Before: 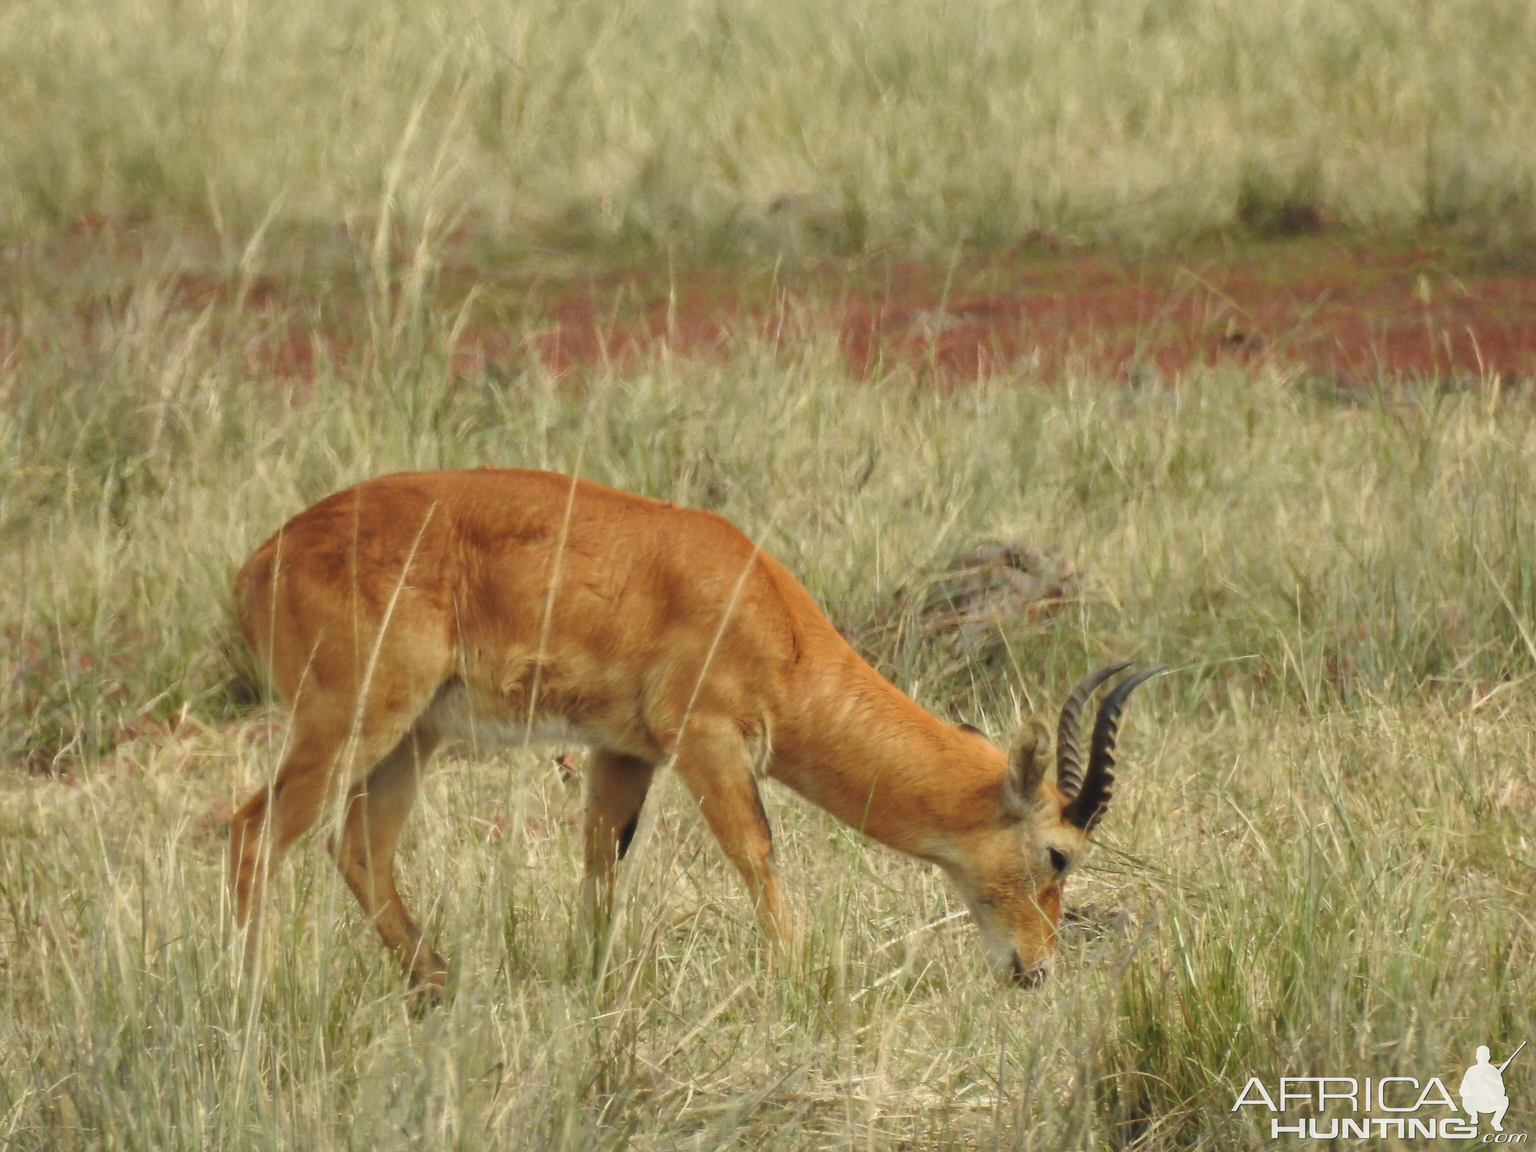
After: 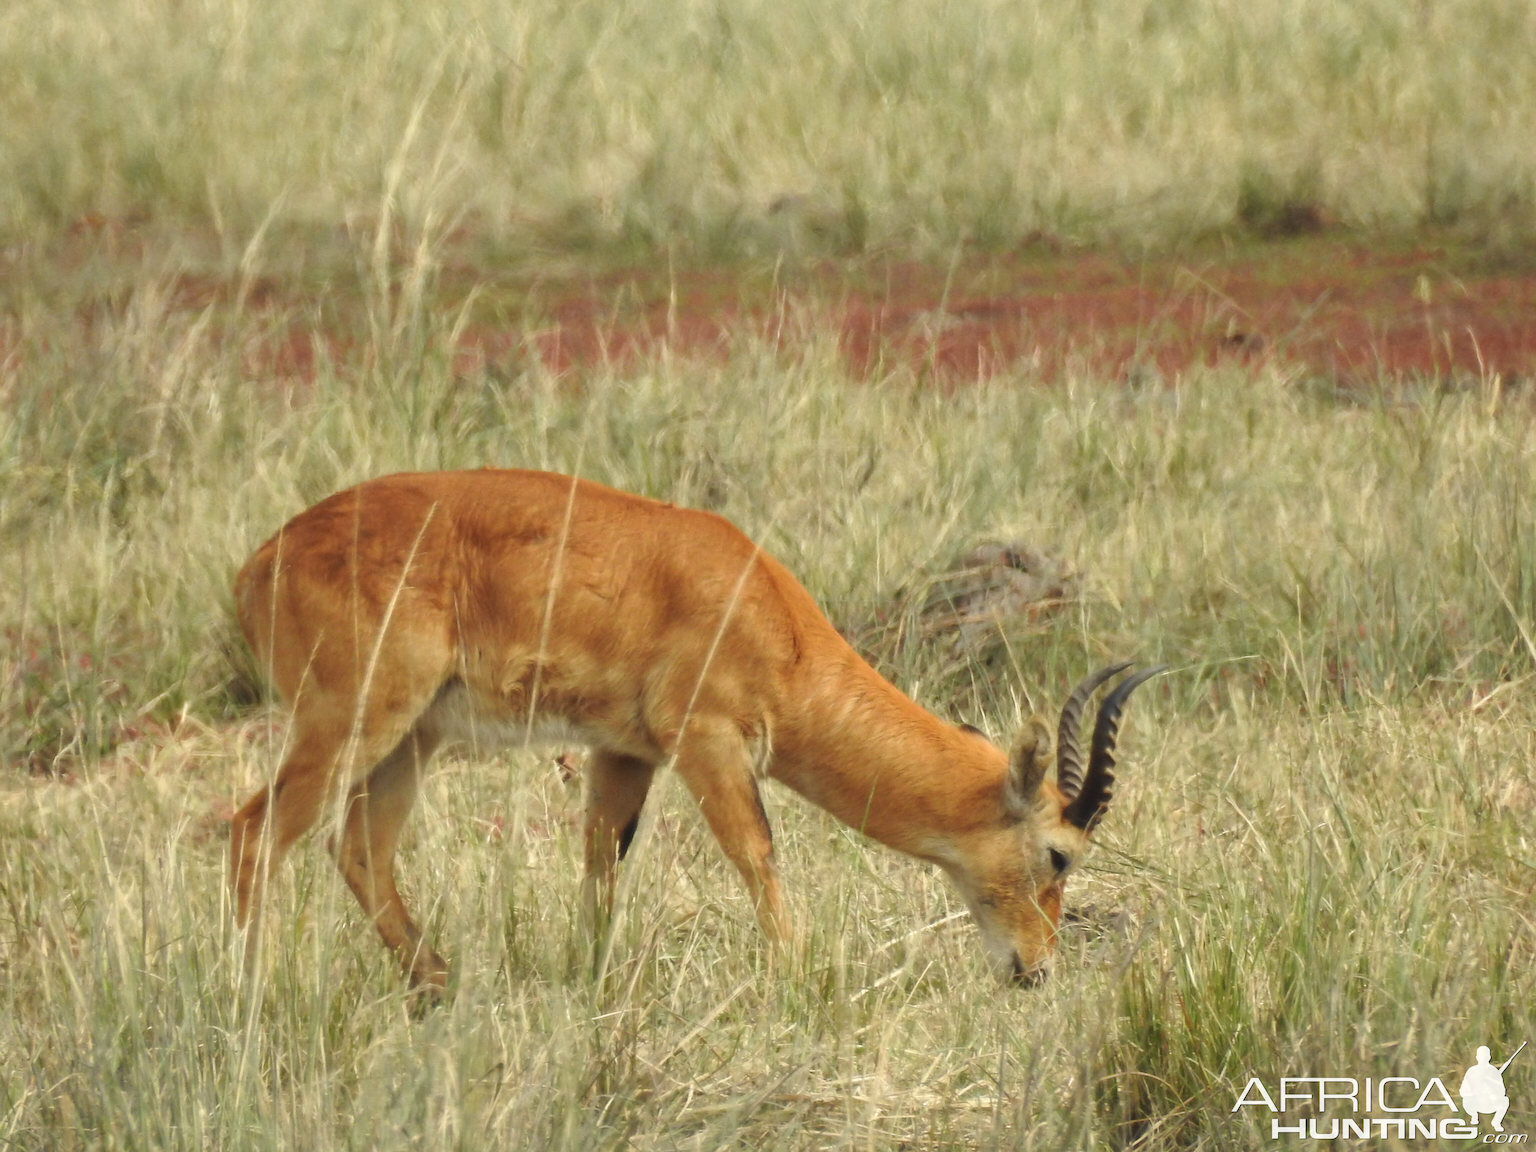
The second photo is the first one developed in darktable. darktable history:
exposure: exposure 0.179 EV, compensate highlight preservation false
